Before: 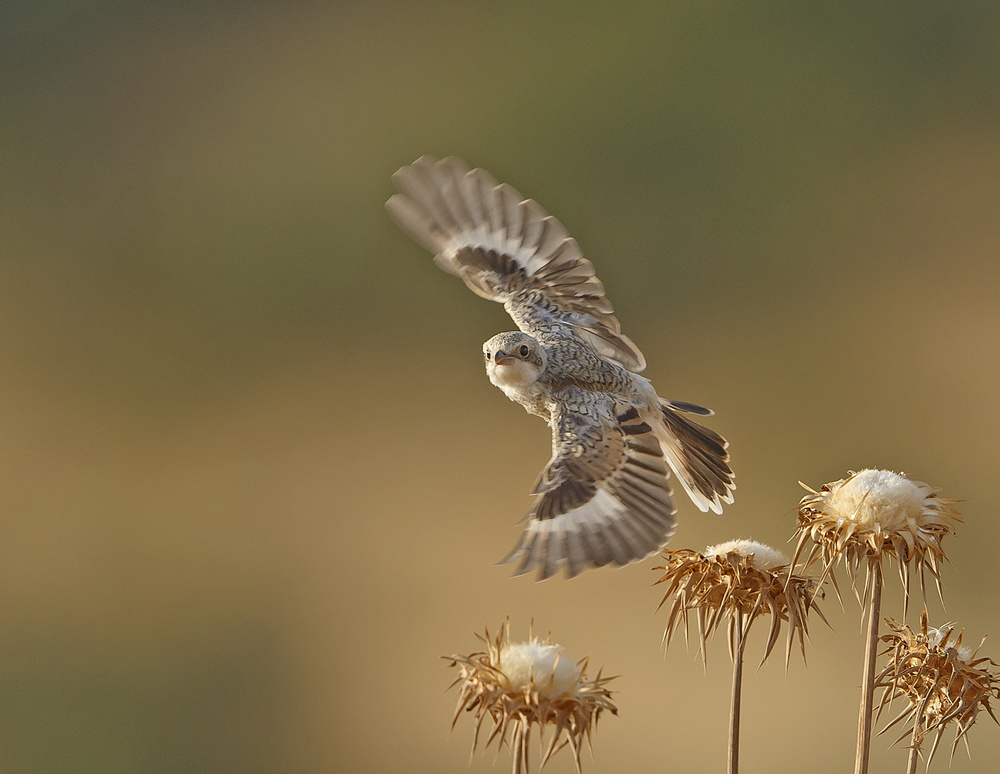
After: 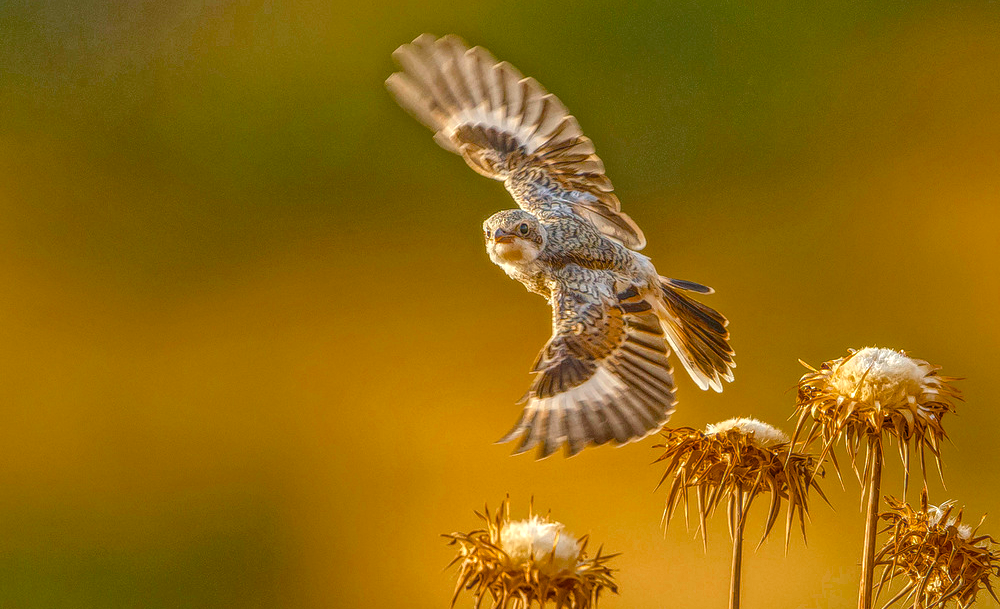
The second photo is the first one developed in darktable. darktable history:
local contrast: highlights 6%, shadows 7%, detail 199%, midtone range 0.247
exposure: black level correction 0, exposure 0.499 EV, compensate highlight preservation false
crop and rotate: top 15.855%, bottom 5.422%
color balance rgb: shadows lift › chroma 2.062%, shadows lift › hue 215.02°, perceptual saturation grading › global saturation 39.679%, global vibrance 16.562%, saturation formula JzAzBz (2021)
